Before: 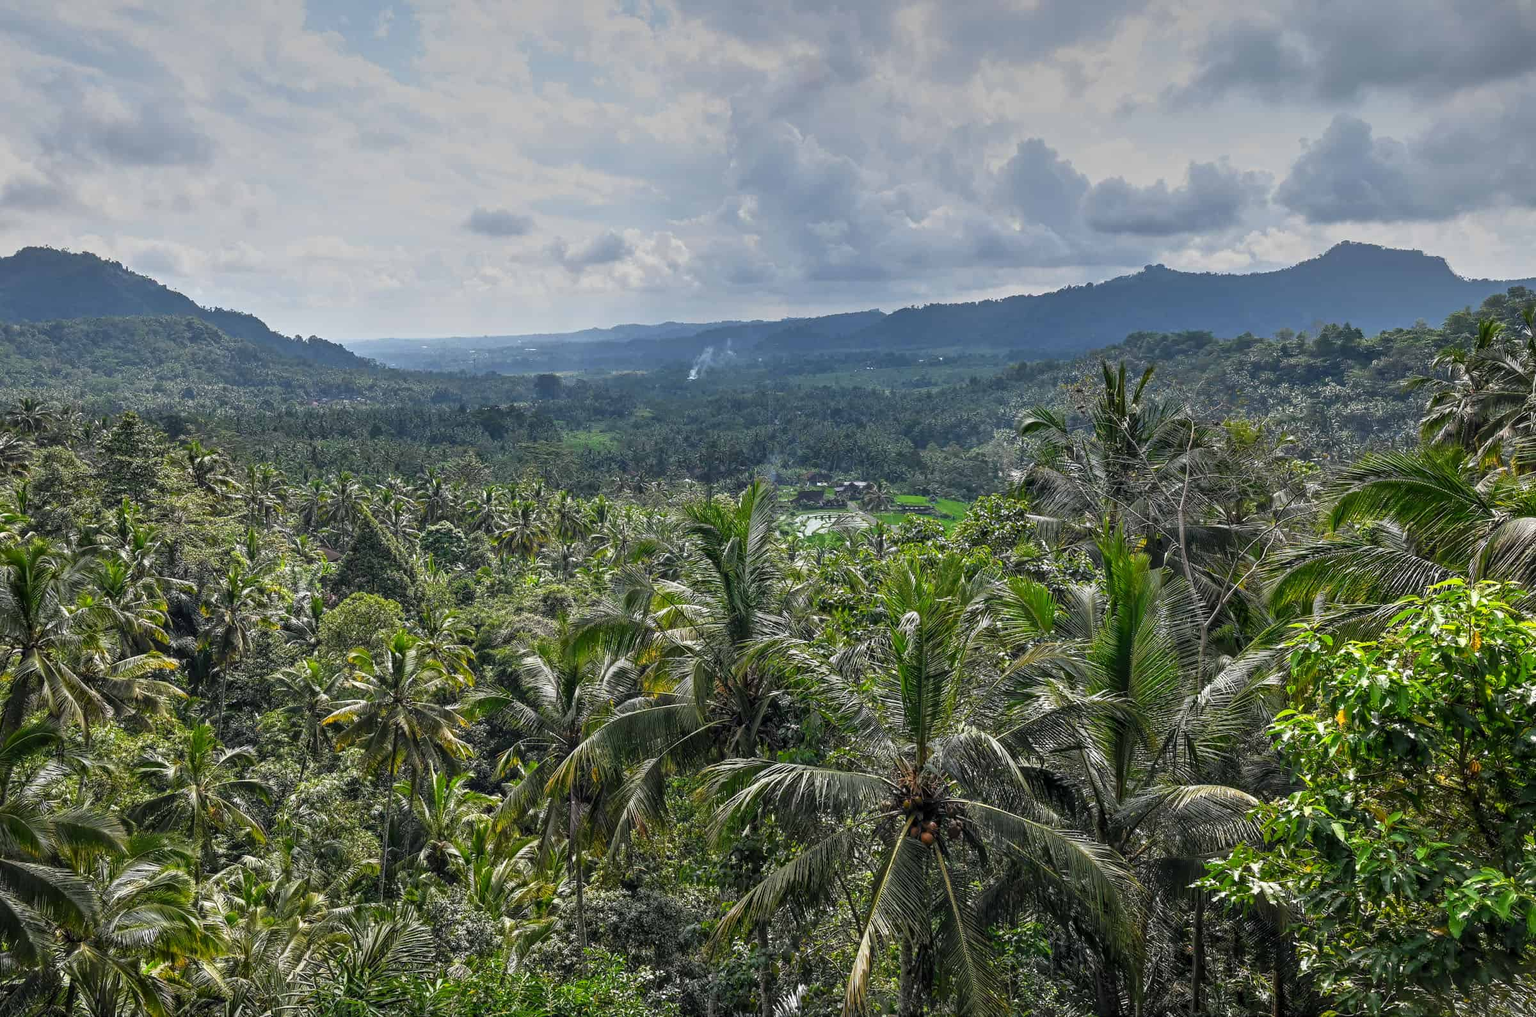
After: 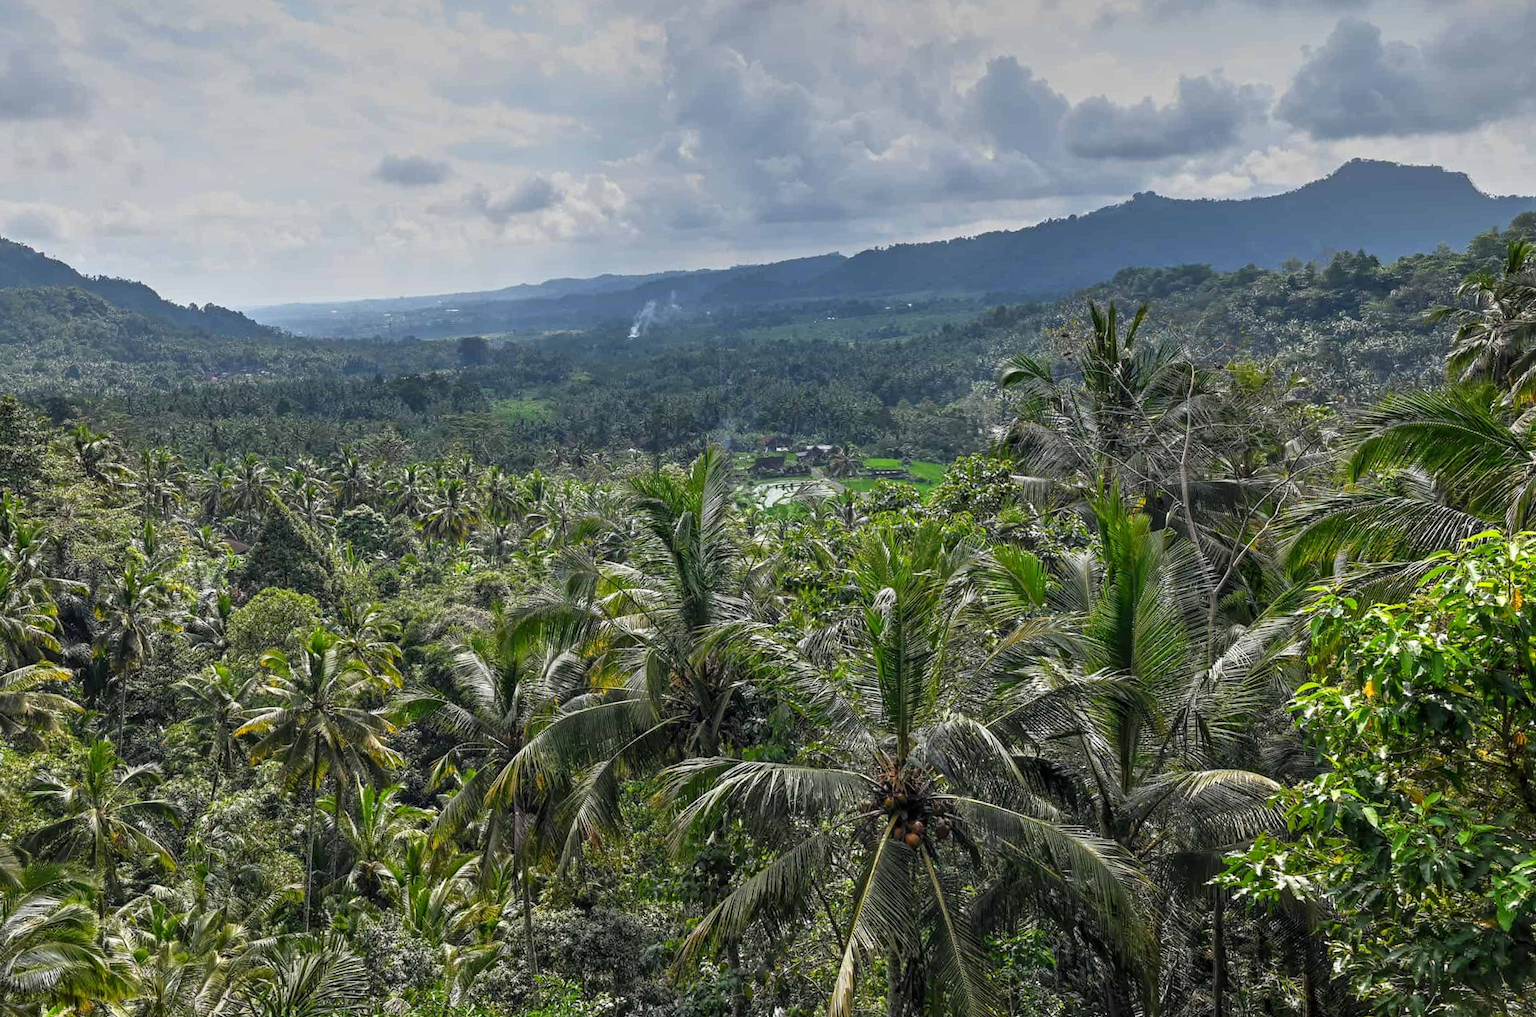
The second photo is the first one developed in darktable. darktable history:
tone equalizer: -8 EV 0.06 EV, smoothing diameter 25%, edges refinement/feathering 10, preserve details guided filter
crop and rotate: angle 1.96°, left 5.673%, top 5.673%
